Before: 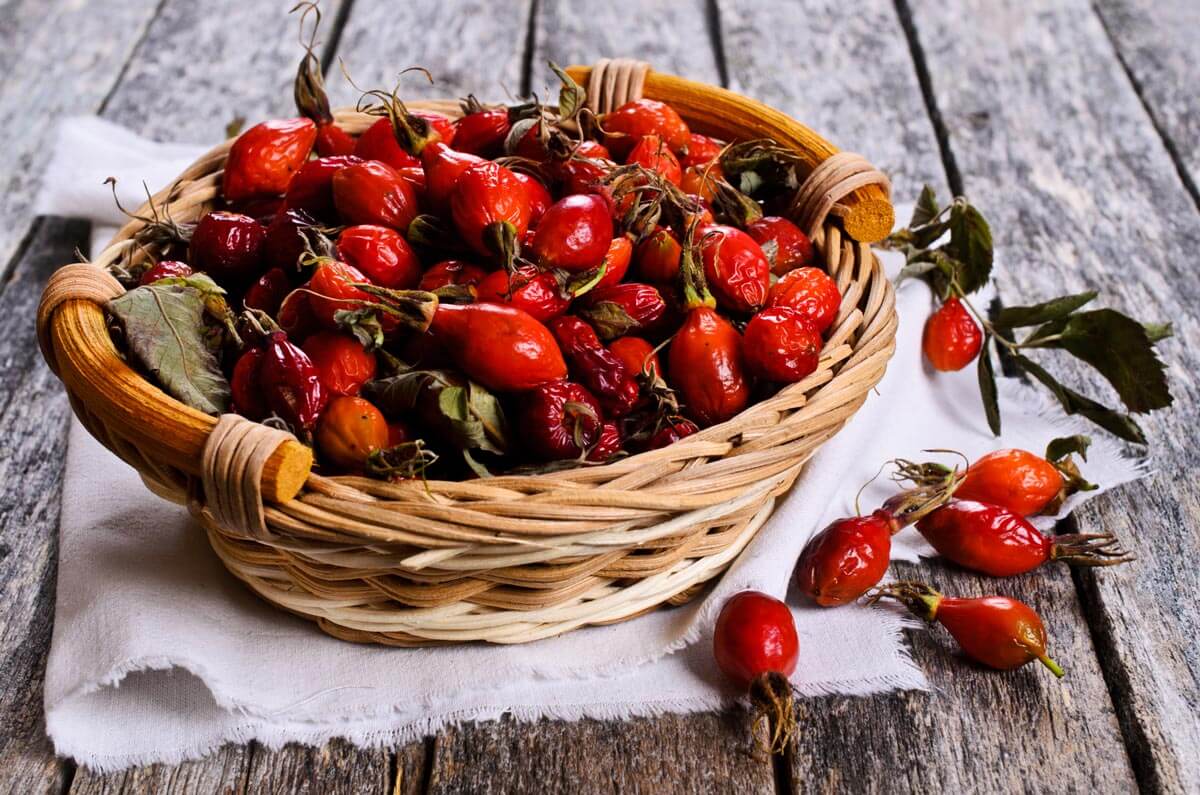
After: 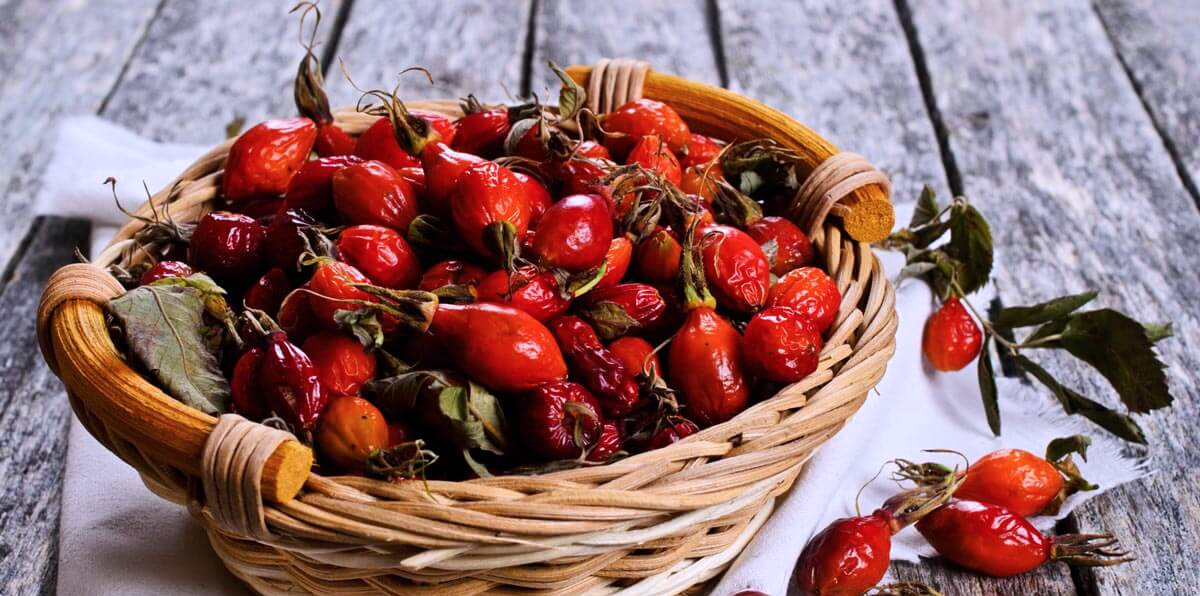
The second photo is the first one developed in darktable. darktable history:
color calibration: illuminant as shot in camera, x 0.358, y 0.373, temperature 4628.91 K
color zones: curves: ch0 [(0, 0.5) (0.143, 0.5) (0.286, 0.5) (0.429, 0.5) (0.571, 0.5) (0.714, 0.476) (0.857, 0.5) (1, 0.5)]; ch2 [(0, 0.5) (0.143, 0.5) (0.286, 0.5) (0.429, 0.5) (0.571, 0.5) (0.714, 0.487) (0.857, 0.5) (1, 0.5)]
crop: bottom 24.988%
